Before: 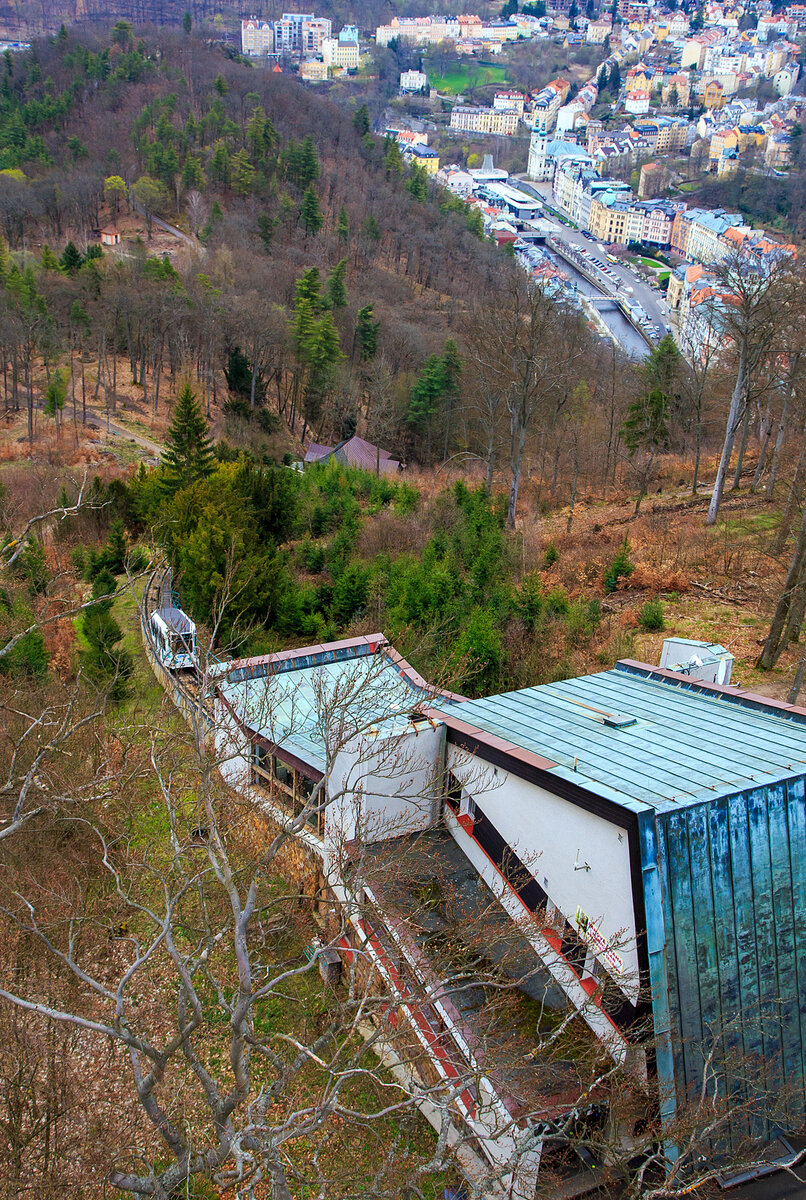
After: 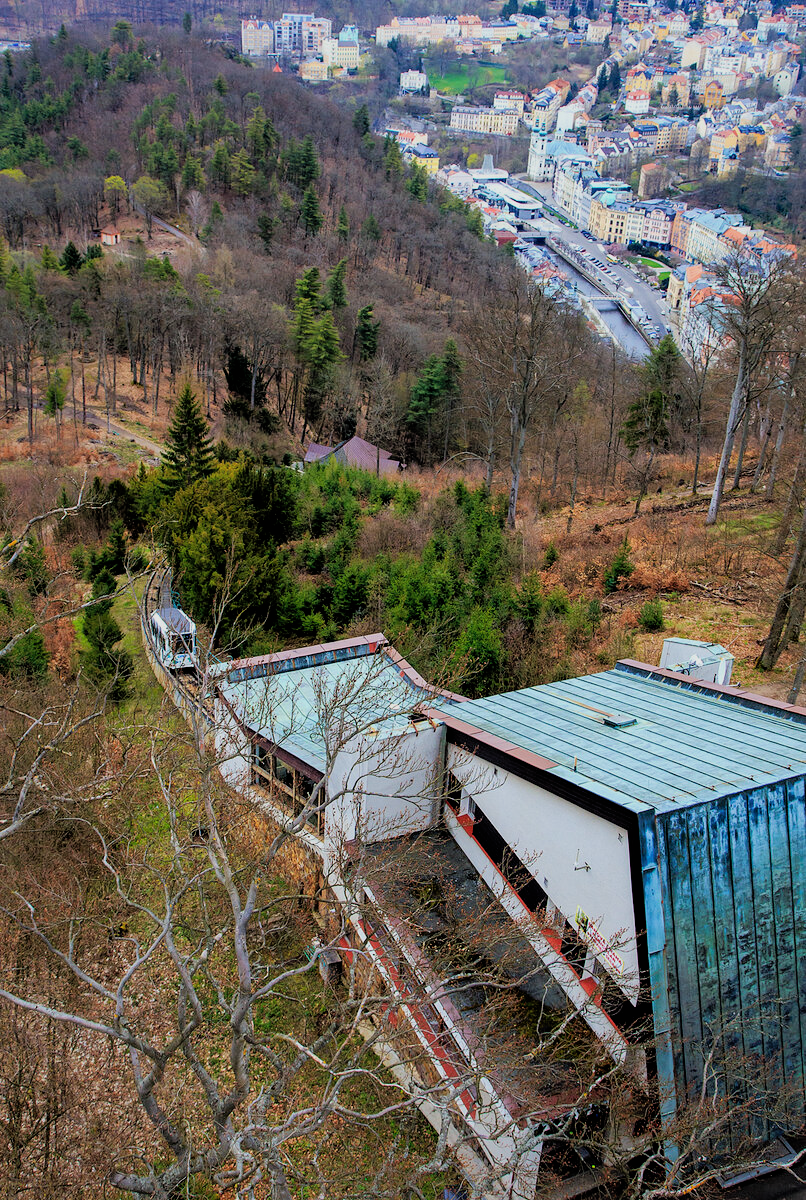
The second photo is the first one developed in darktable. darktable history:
filmic rgb: black relative exposure -5 EV, white relative exposure 3.2 EV, hardness 3.42, contrast 1.2, highlights saturation mix -30%
shadows and highlights: on, module defaults
